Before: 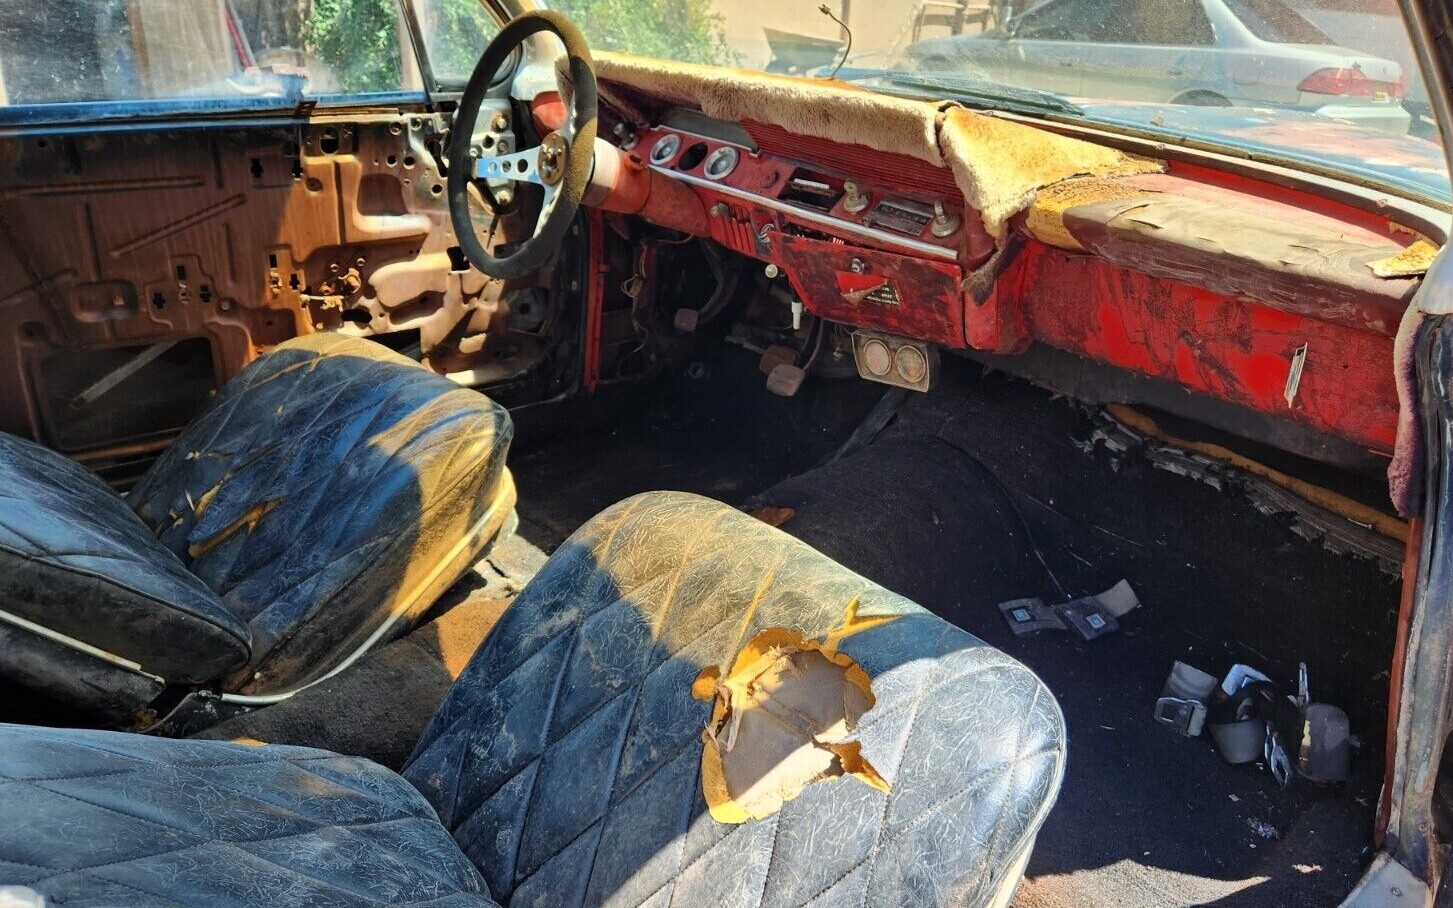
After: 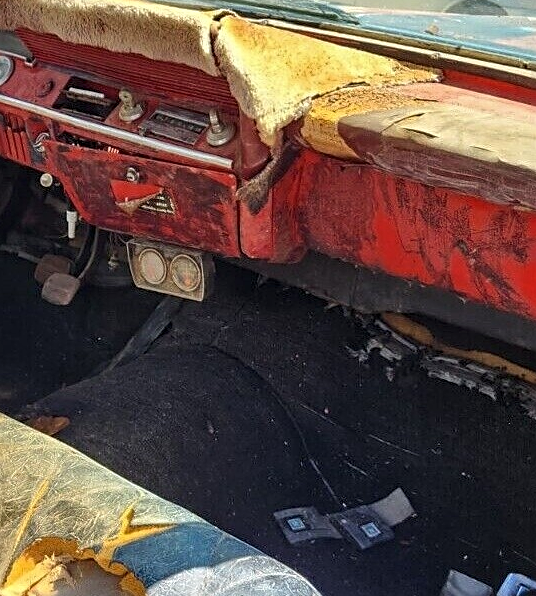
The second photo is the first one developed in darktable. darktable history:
local contrast: on, module defaults
sharpen: on, module defaults
crop and rotate: left 49.936%, top 10.094%, right 13.136%, bottom 24.256%
